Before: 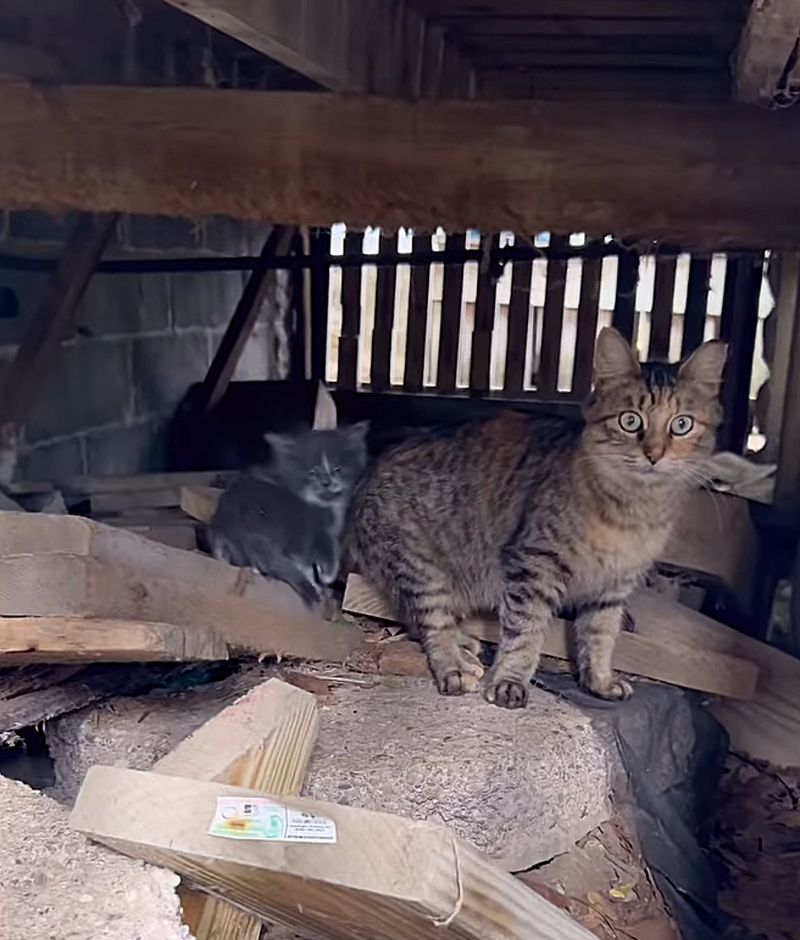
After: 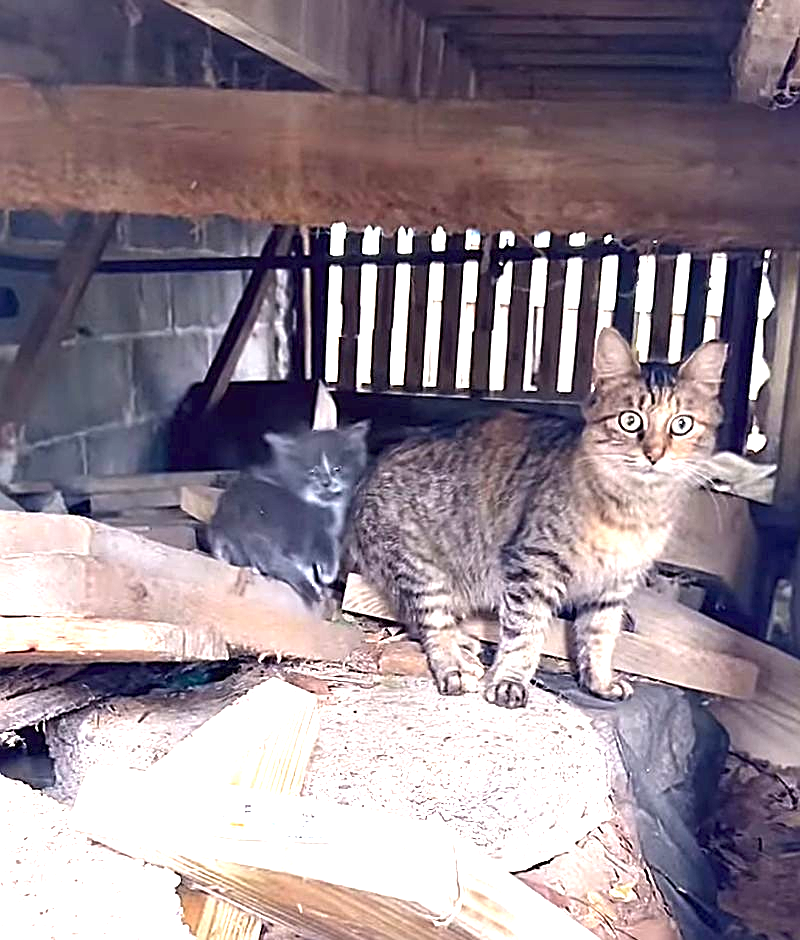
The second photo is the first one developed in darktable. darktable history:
exposure: black level correction 0, exposure 2 EV, compensate highlight preservation false
sharpen: on, module defaults
